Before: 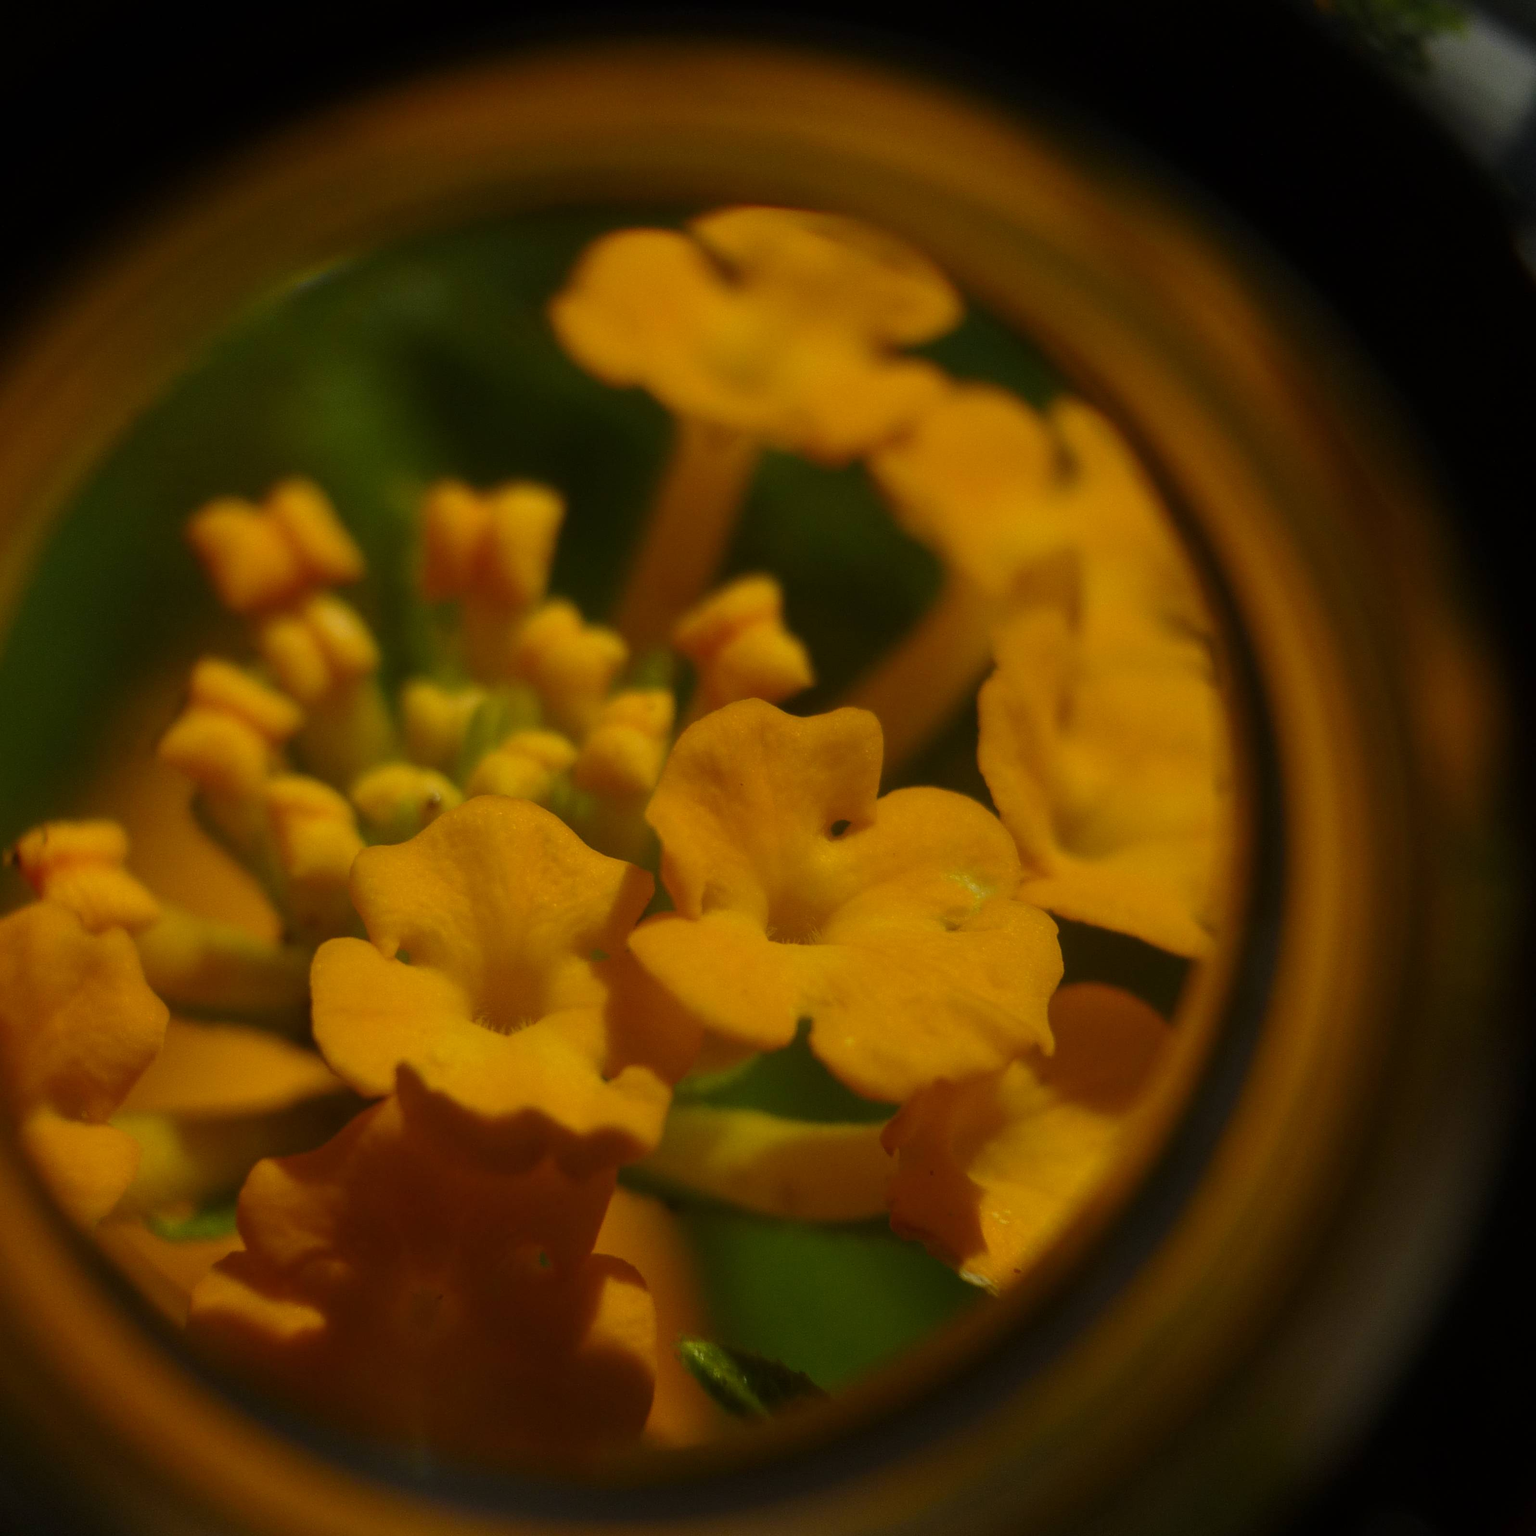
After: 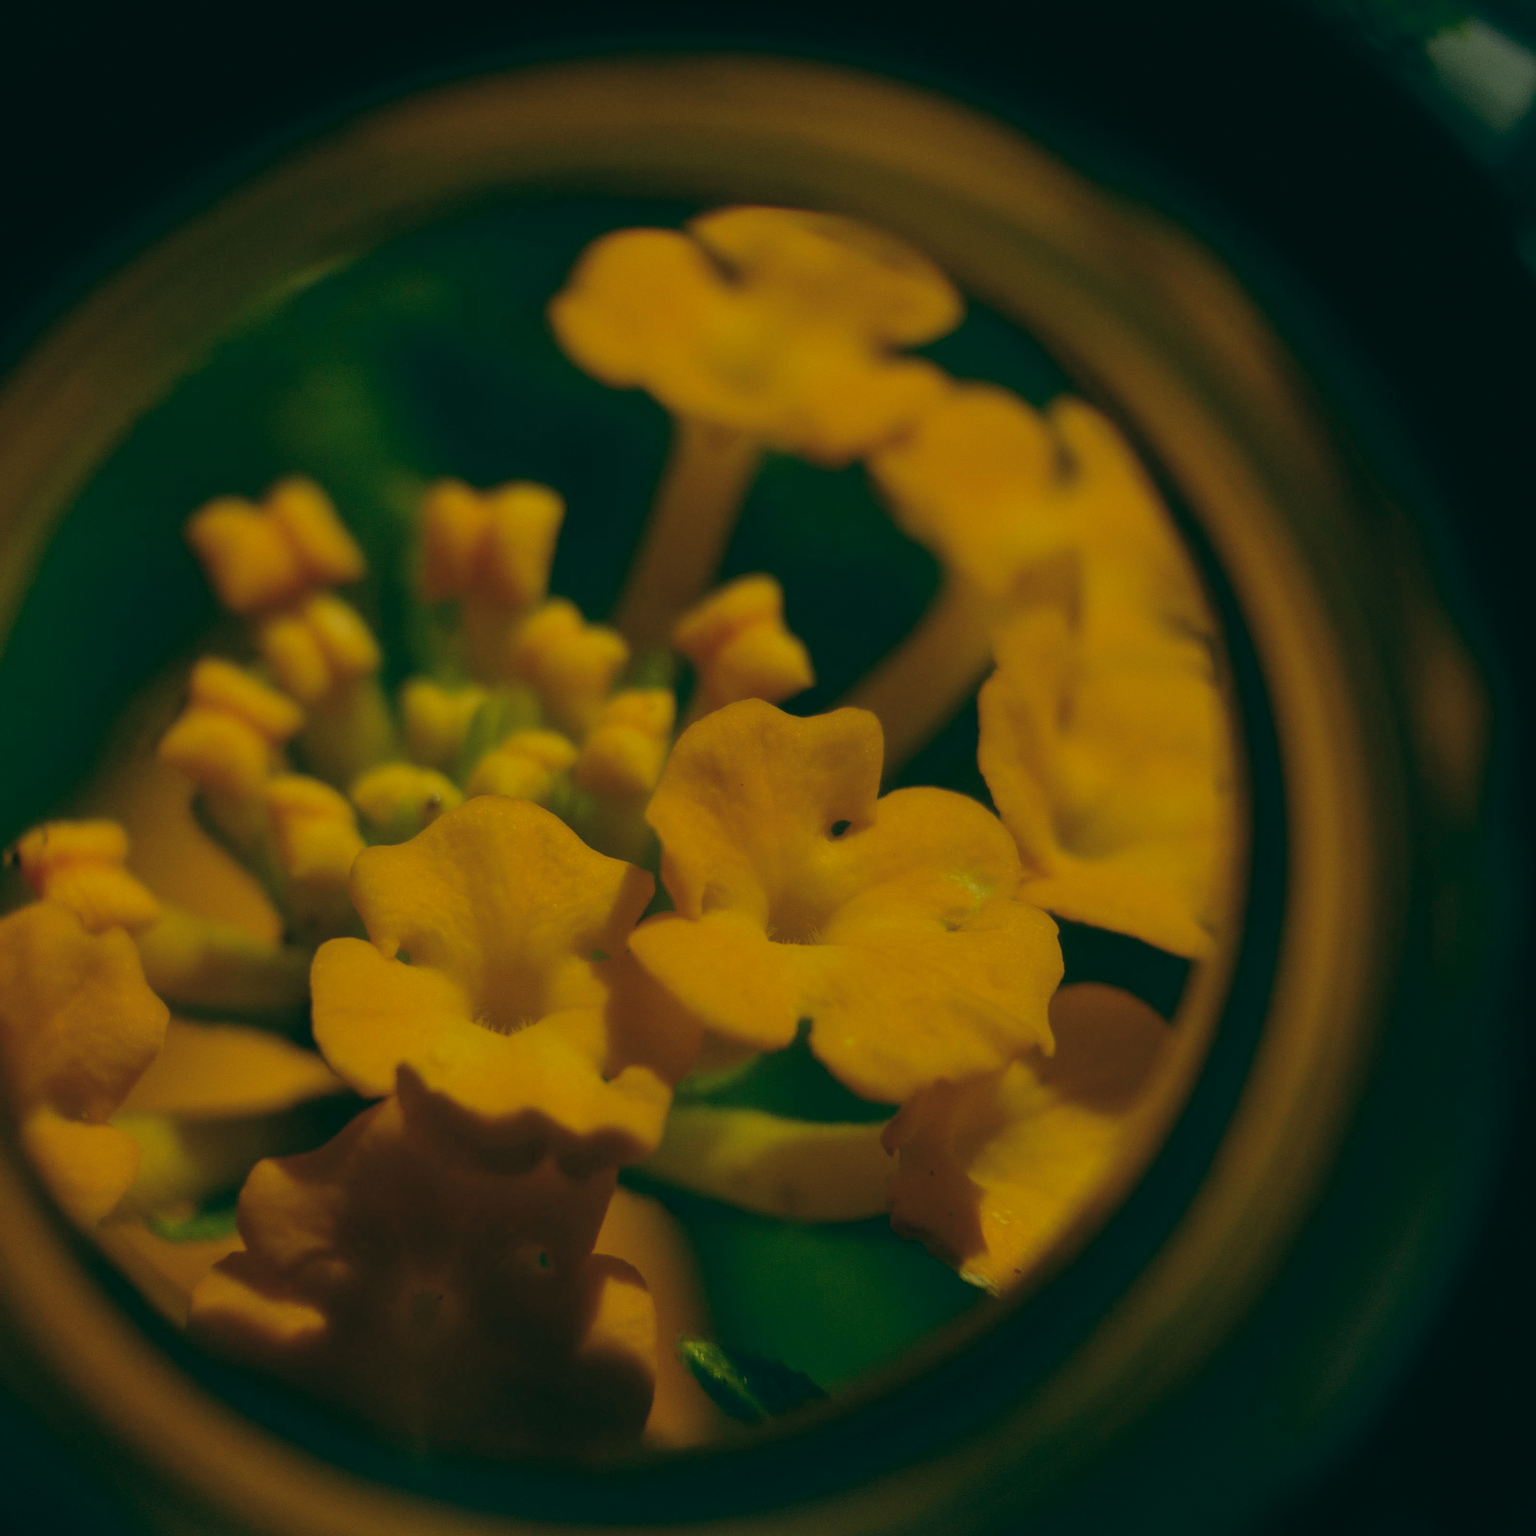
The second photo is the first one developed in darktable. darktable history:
filmic rgb: white relative exposure 3.8 EV, hardness 4.35
color balance: lift [1.005, 0.99, 1.007, 1.01], gamma [1, 1.034, 1.032, 0.966], gain [0.873, 1.055, 1.067, 0.933]
